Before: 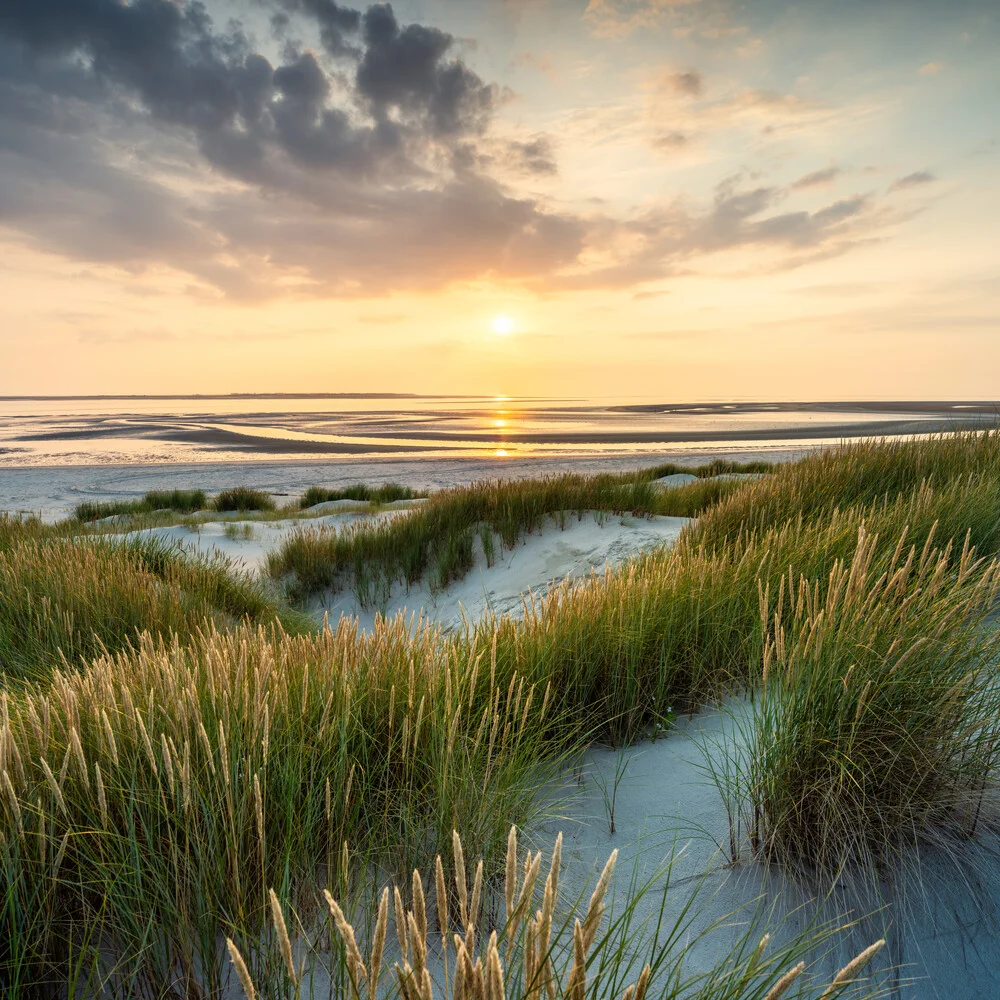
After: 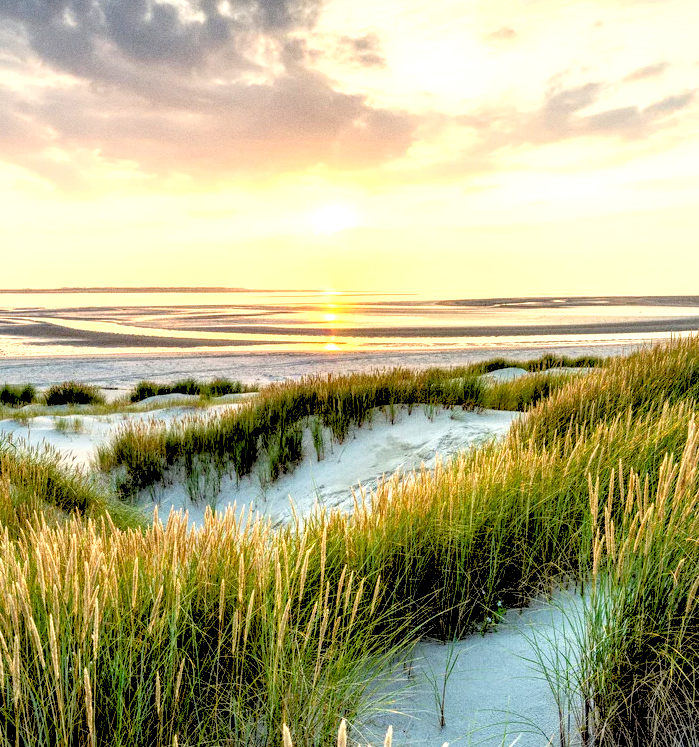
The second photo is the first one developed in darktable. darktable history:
crop and rotate: left 17.046%, top 10.659%, right 12.989%, bottom 14.553%
rgb levels: preserve colors sum RGB, levels [[0.038, 0.433, 0.934], [0, 0.5, 1], [0, 0.5, 1]]
local contrast: detail 130%
tone equalizer: on, module defaults
exposure: black level correction 0.011, exposure 1.088 EV, compensate exposure bias true, compensate highlight preservation false
grain: coarseness 0.09 ISO
